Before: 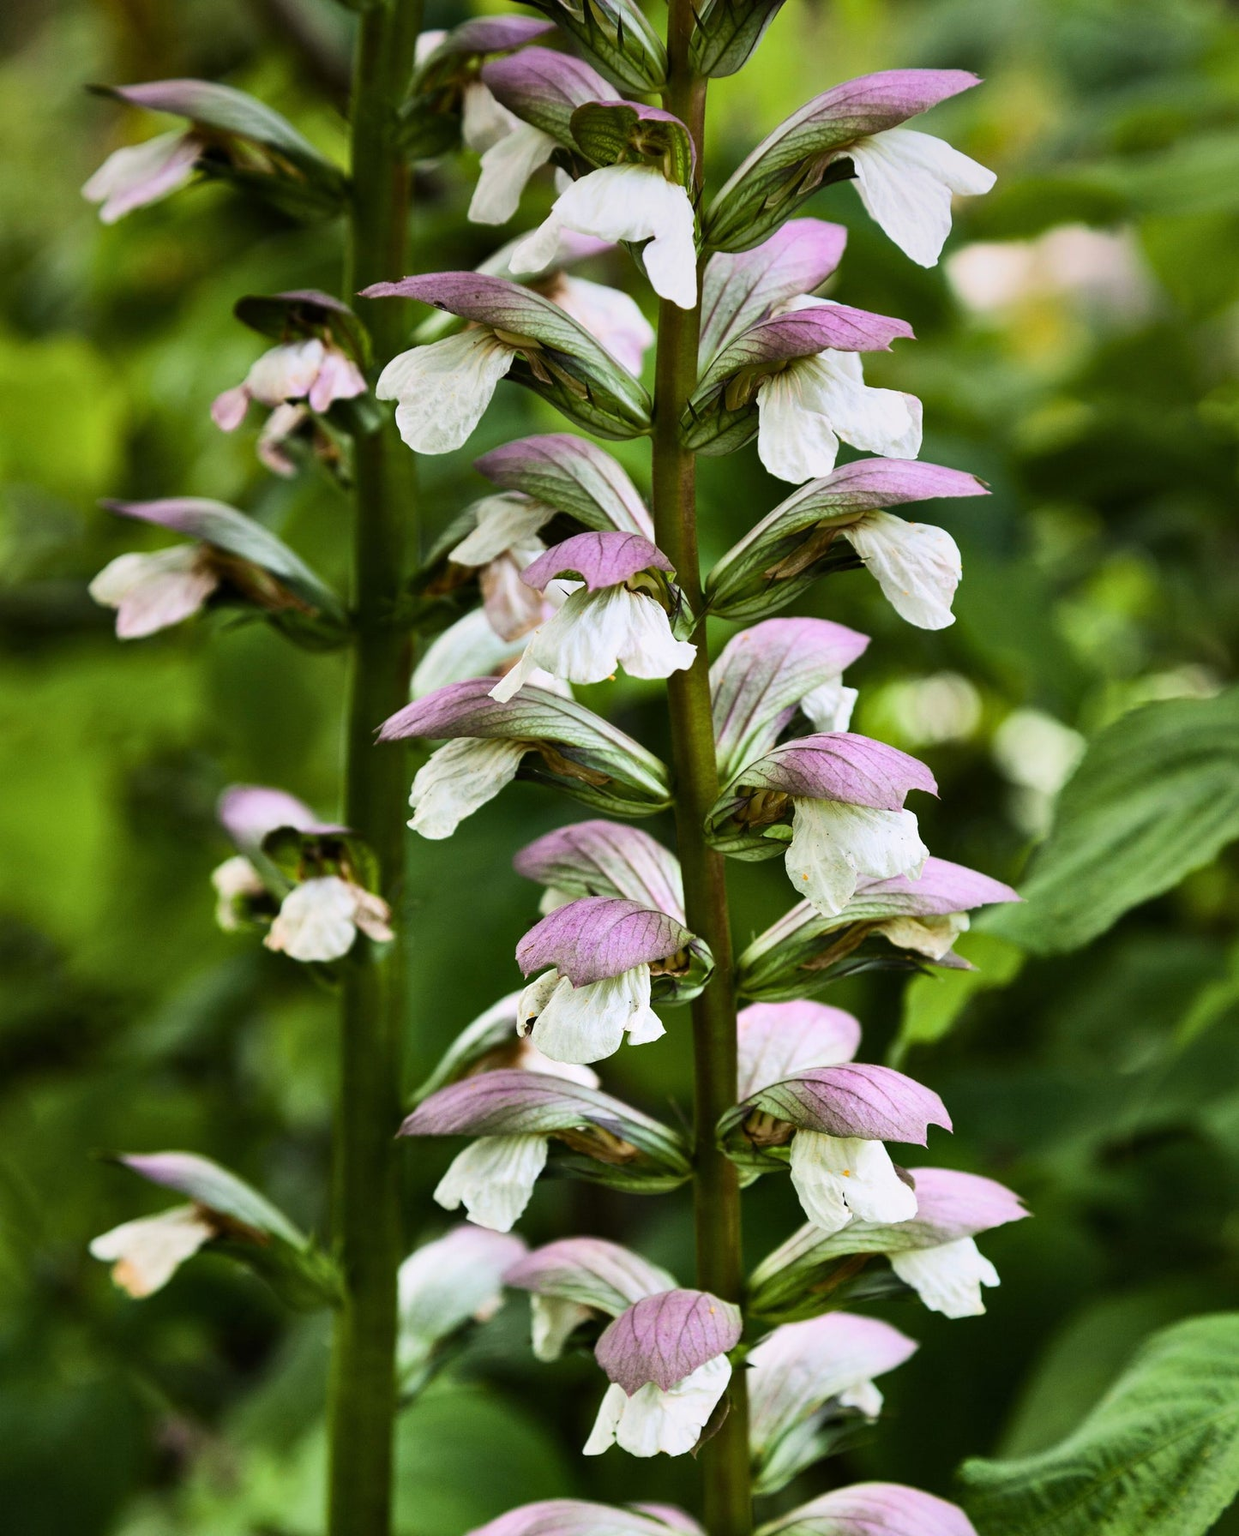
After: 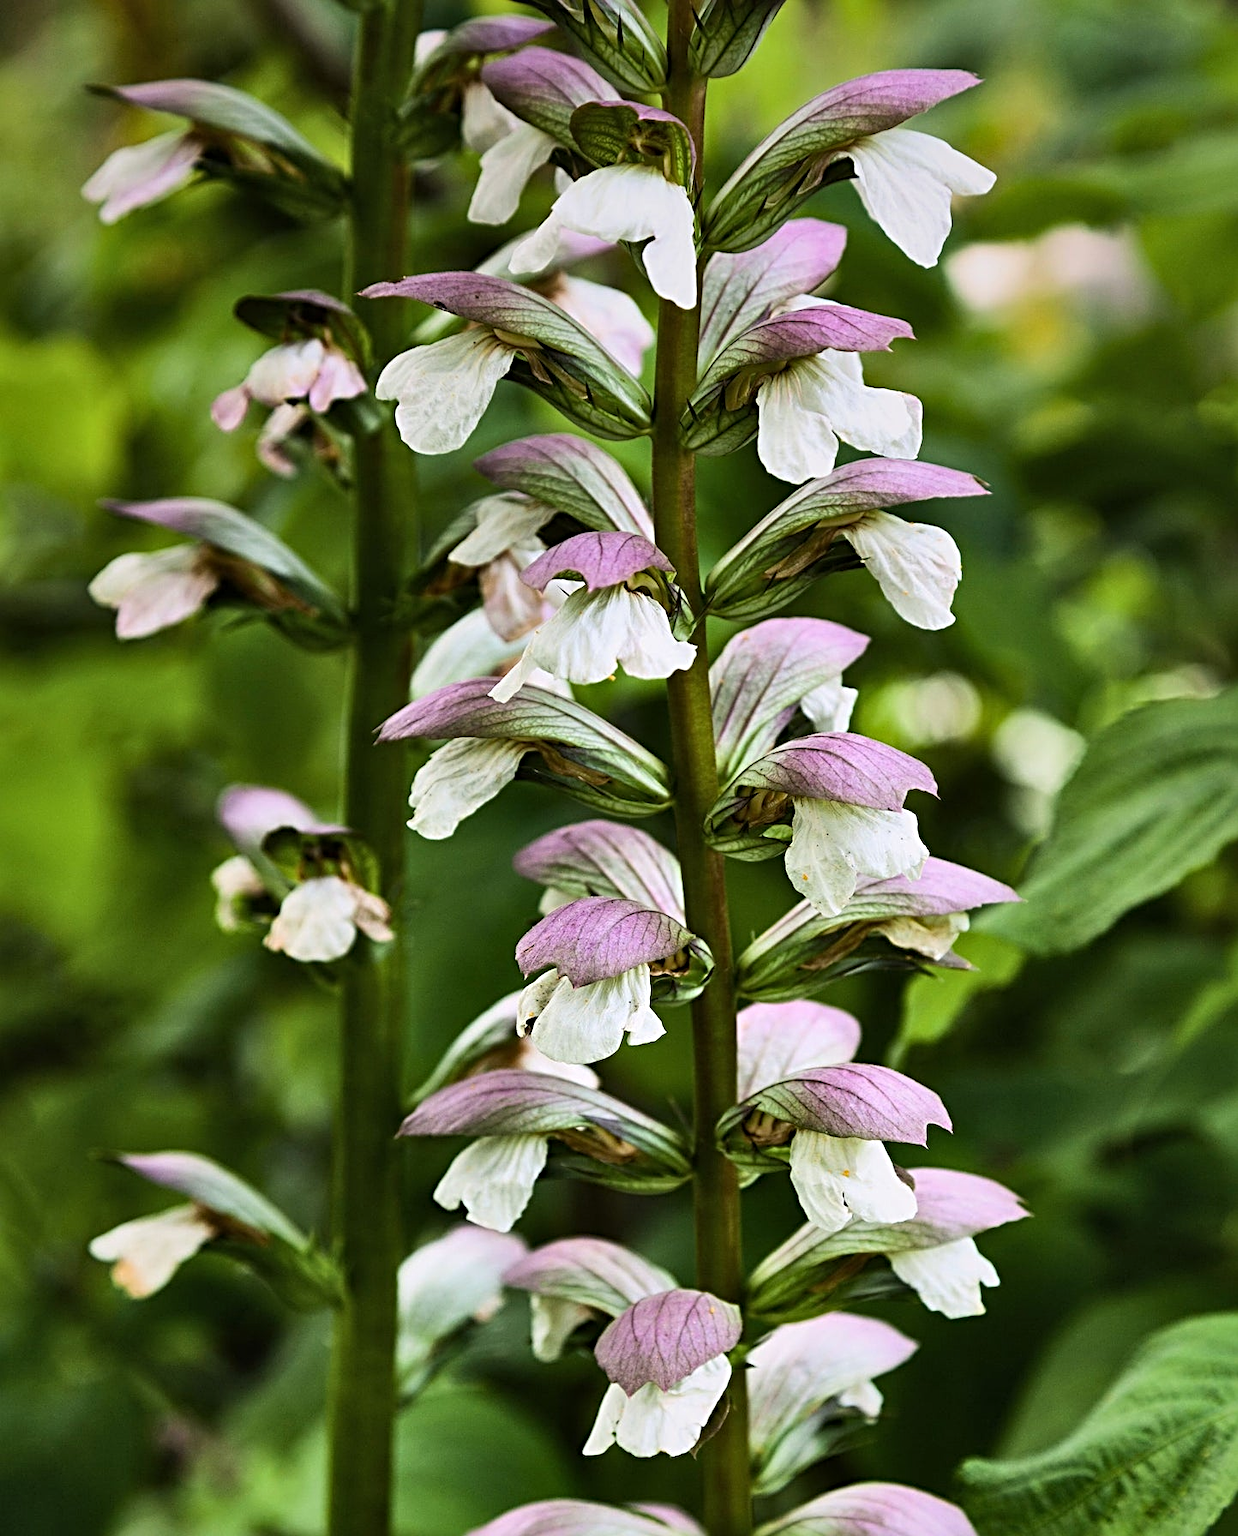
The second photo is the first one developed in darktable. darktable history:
shadows and highlights: shadows 37.27, highlights -28.18, soften with gaussian
sharpen: radius 4
